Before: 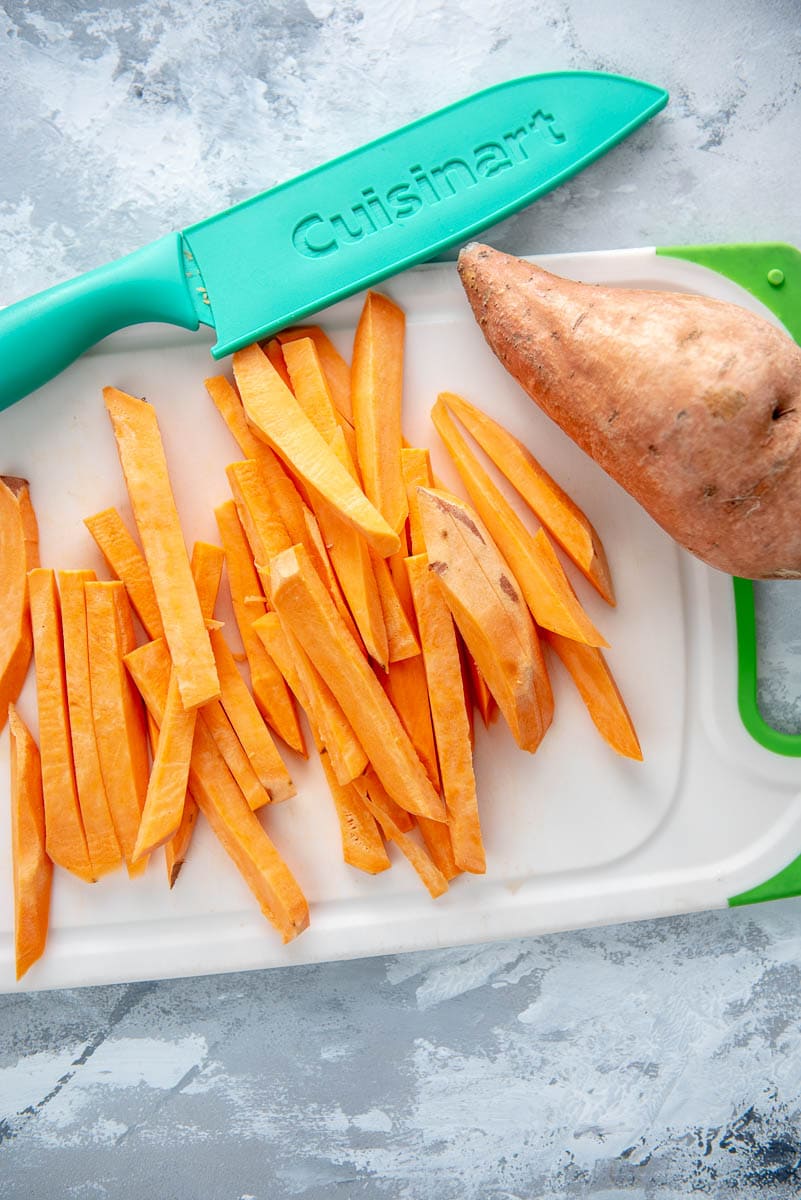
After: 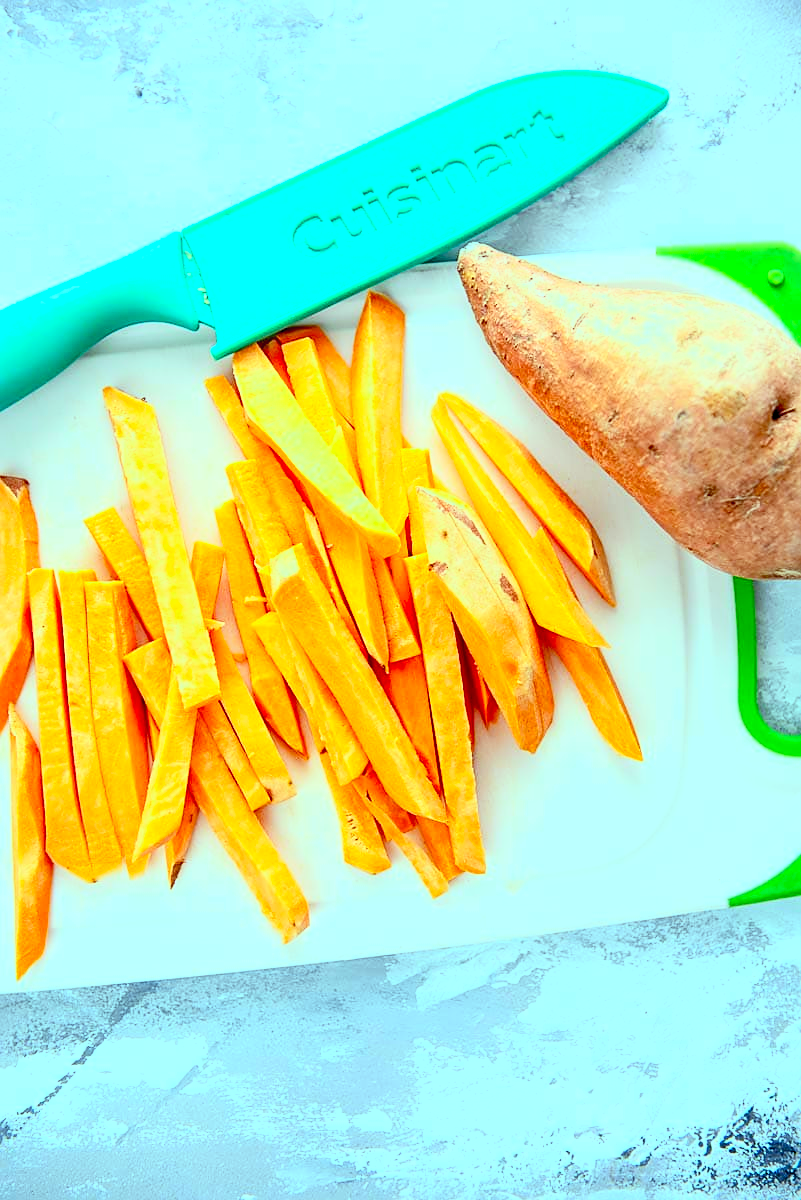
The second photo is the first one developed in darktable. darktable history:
sharpen: on, module defaults
contrast brightness saturation: contrast 0.24, brightness 0.26, saturation 0.39
exposure: black level correction 0.007, exposure 0.093 EV, compensate highlight preservation false
color balance: mode lift, gamma, gain (sRGB), lift [0.997, 0.979, 1.021, 1.011], gamma [1, 1.084, 0.916, 0.998], gain [1, 0.87, 1.13, 1.101], contrast 4.55%, contrast fulcrum 38.24%, output saturation 104.09%
